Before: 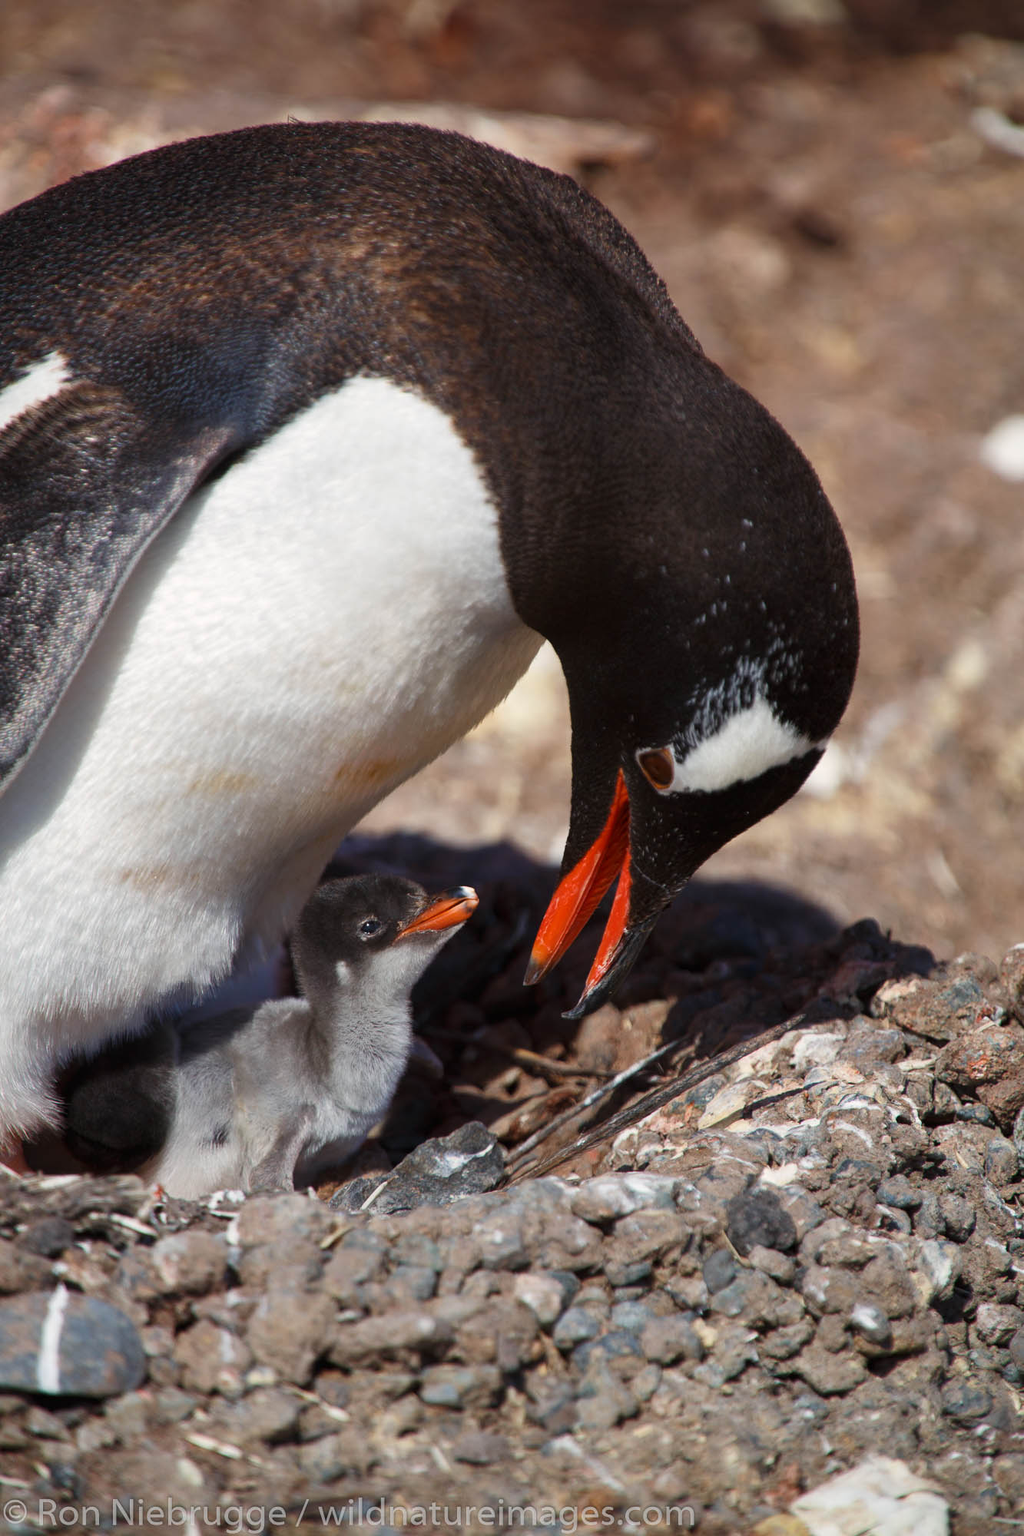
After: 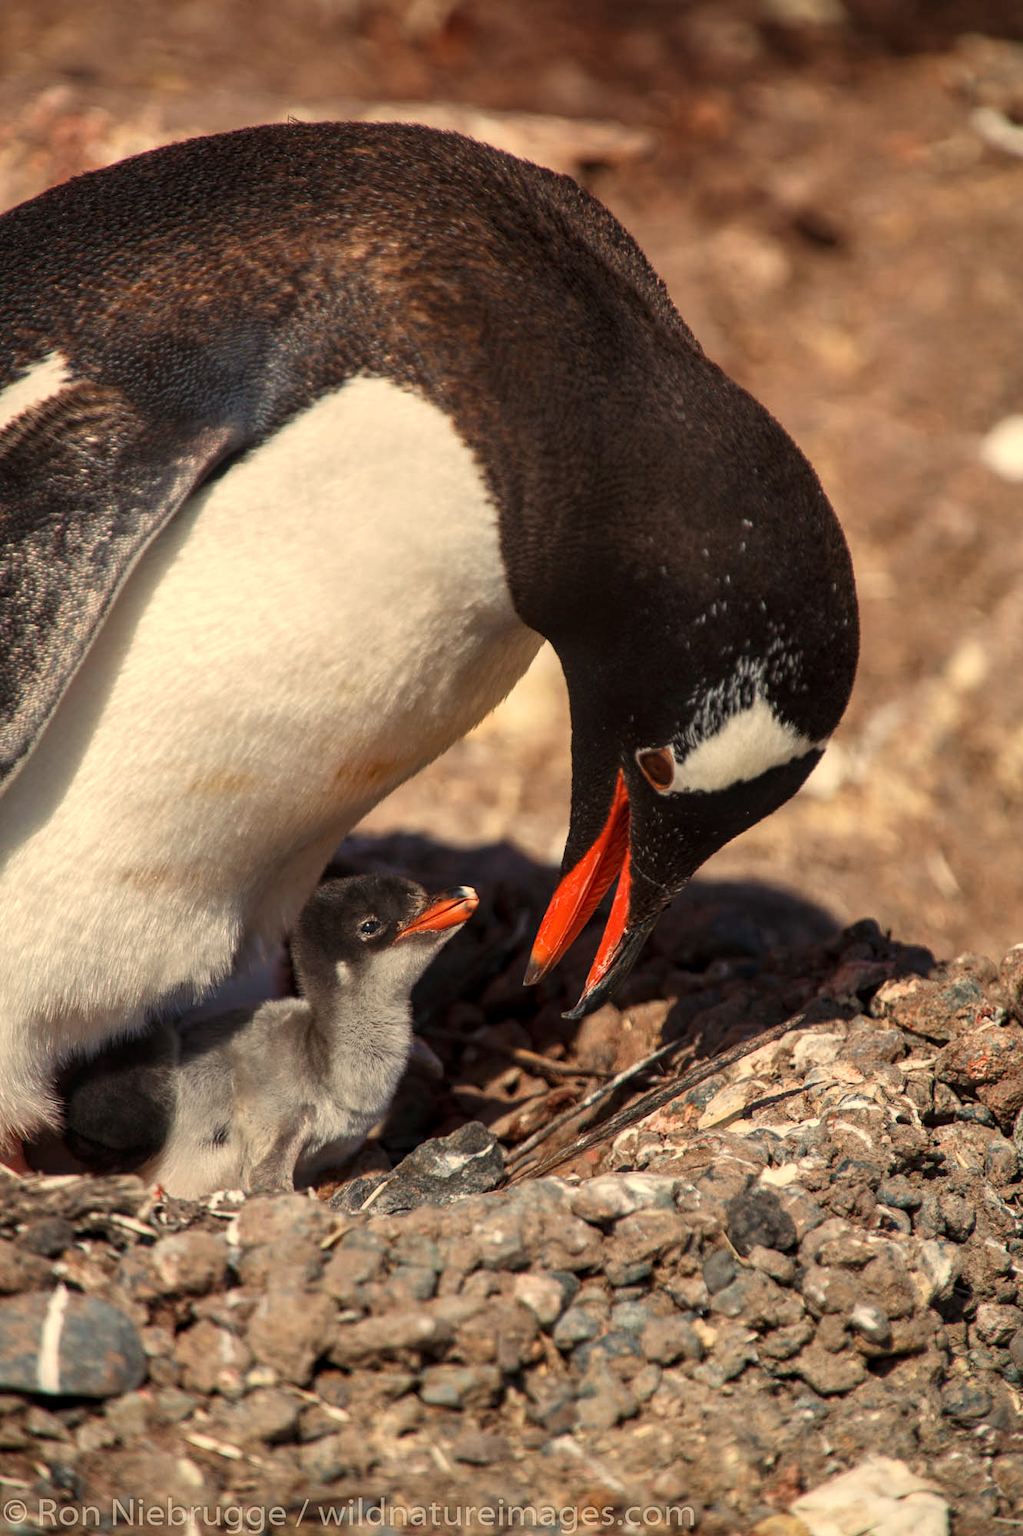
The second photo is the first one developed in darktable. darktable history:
white balance: red 1.123, blue 0.83
local contrast: on, module defaults
